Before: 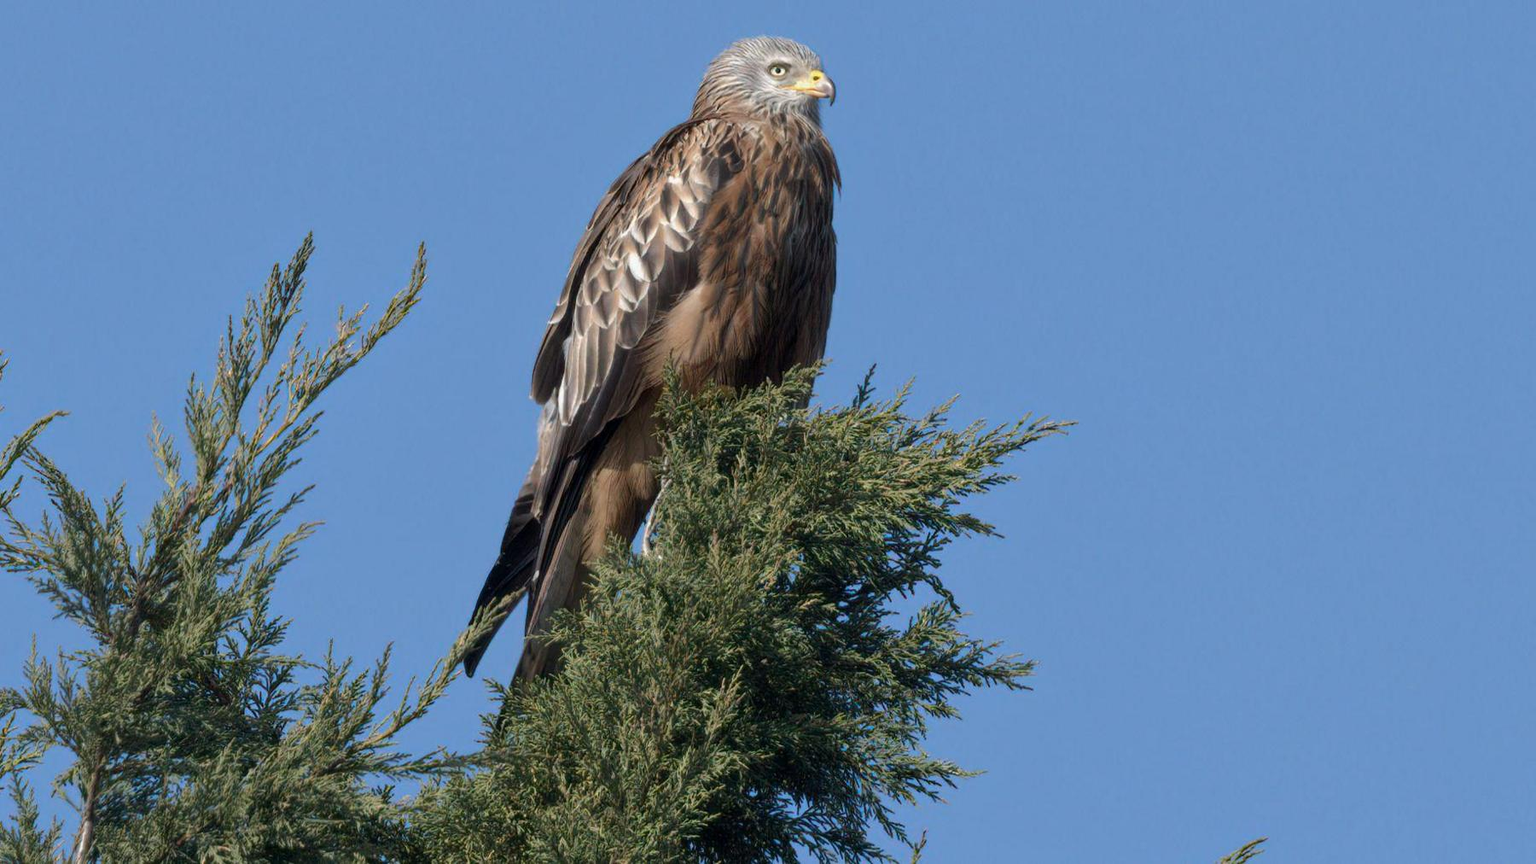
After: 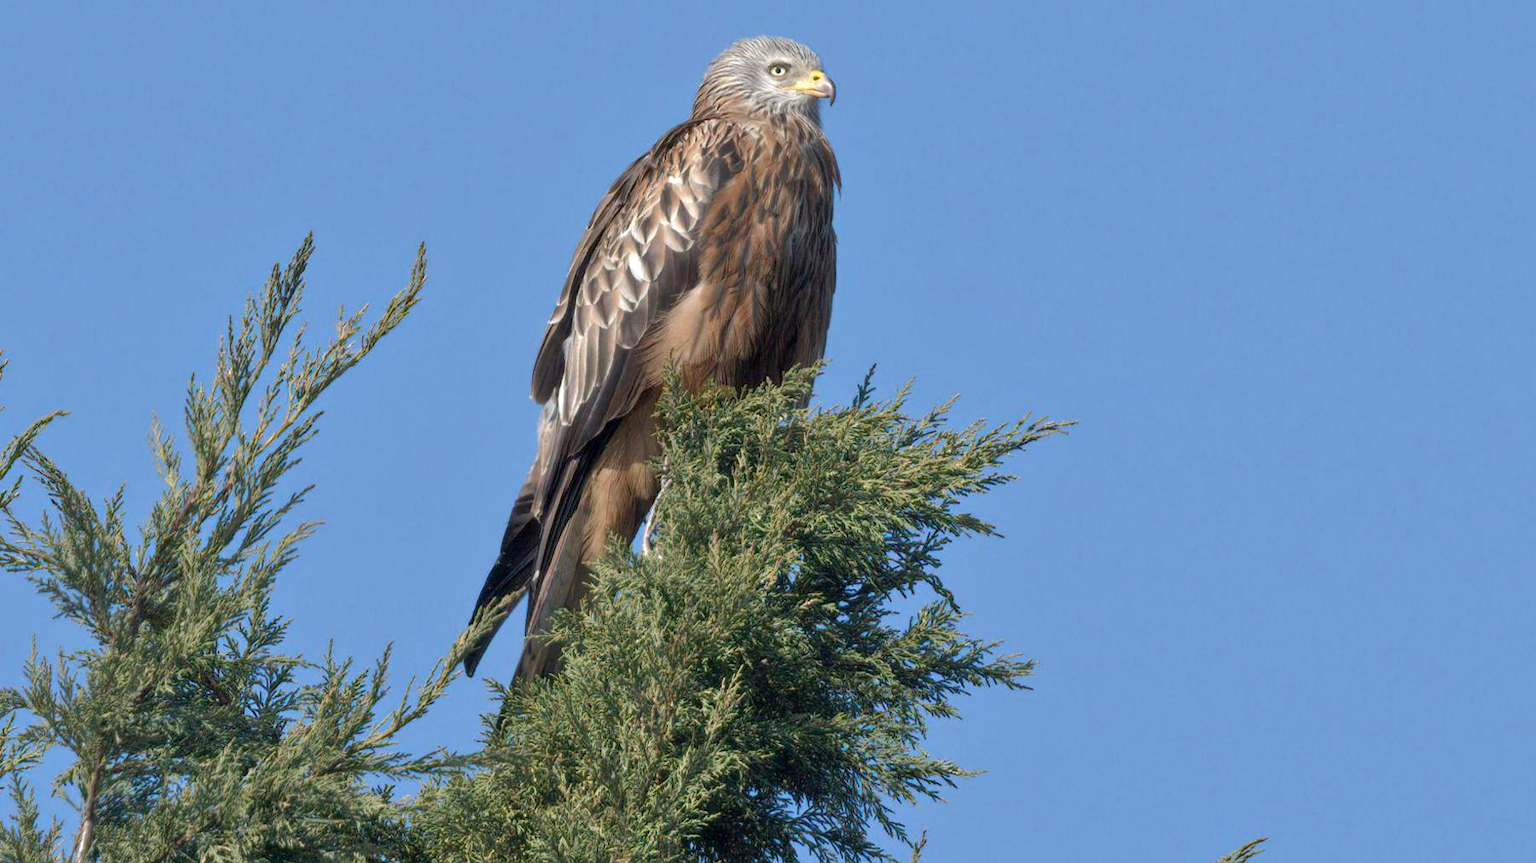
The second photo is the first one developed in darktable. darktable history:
tone equalizer: -8 EV 1 EV, -7 EV 0.965 EV, -6 EV 1.03 EV, -5 EV 1.04 EV, -4 EV 0.998 EV, -3 EV 0.758 EV, -2 EV 0.479 EV, -1 EV 0.239 EV
